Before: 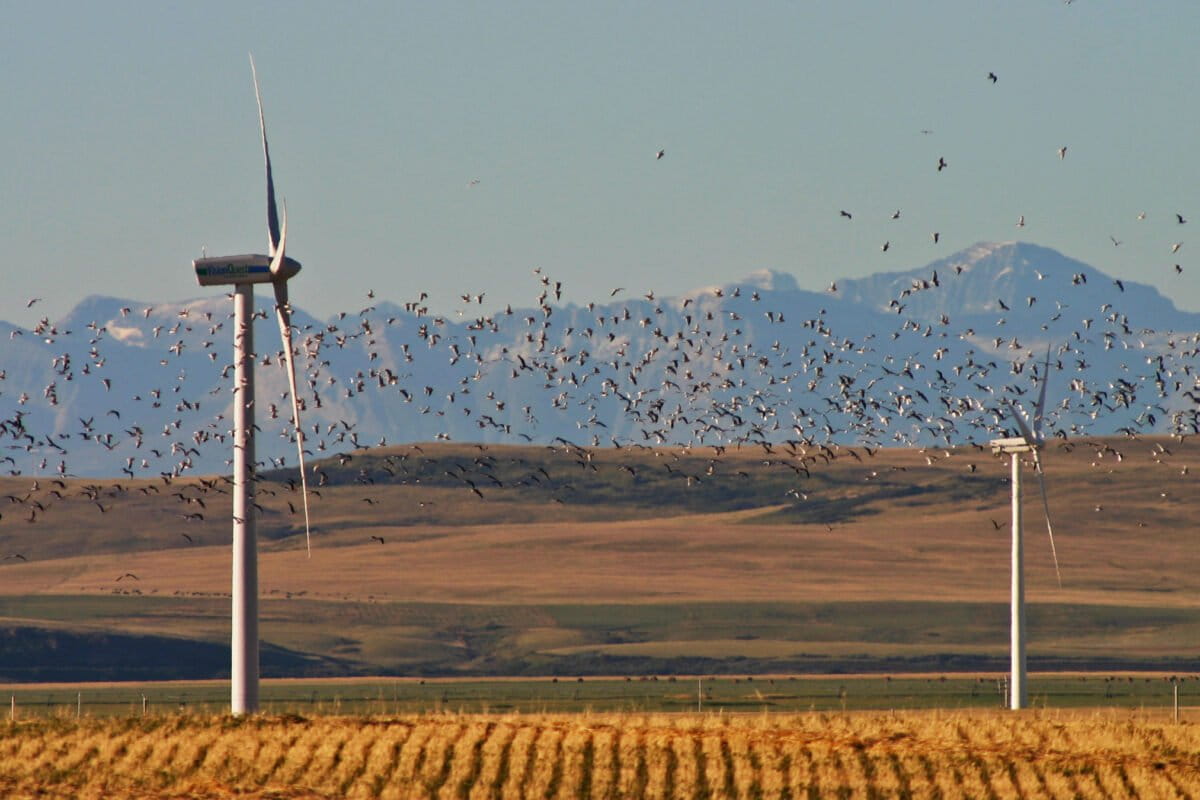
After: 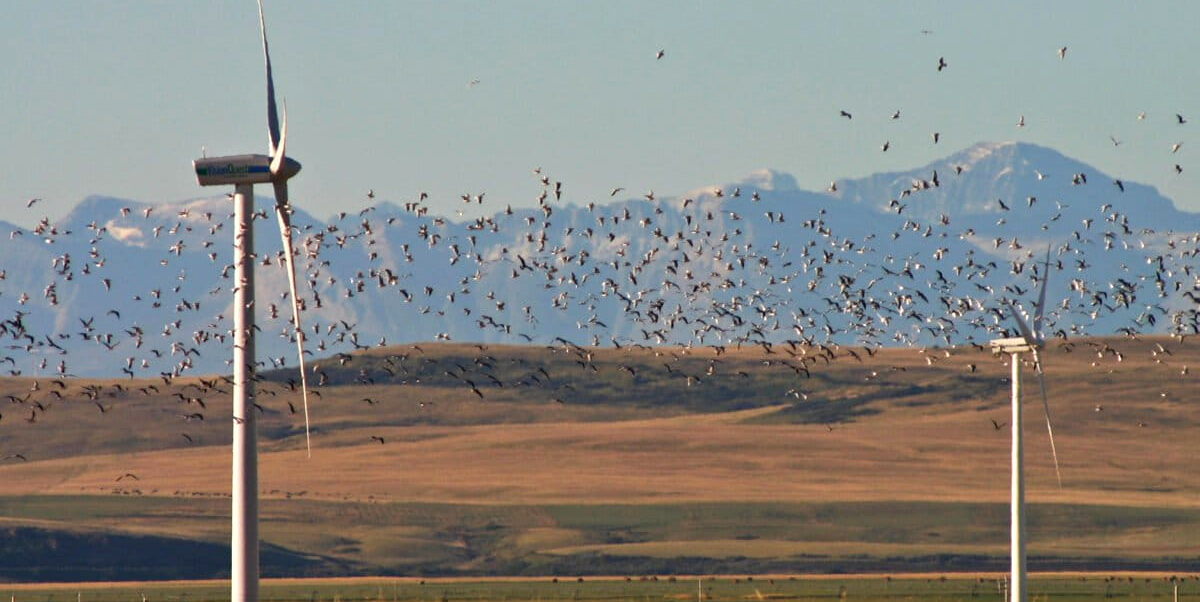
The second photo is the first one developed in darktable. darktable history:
exposure: black level correction 0.001, exposure 0.299 EV, compensate highlight preservation false
crop and rotate: top 12.504%, bottom 12.214%
